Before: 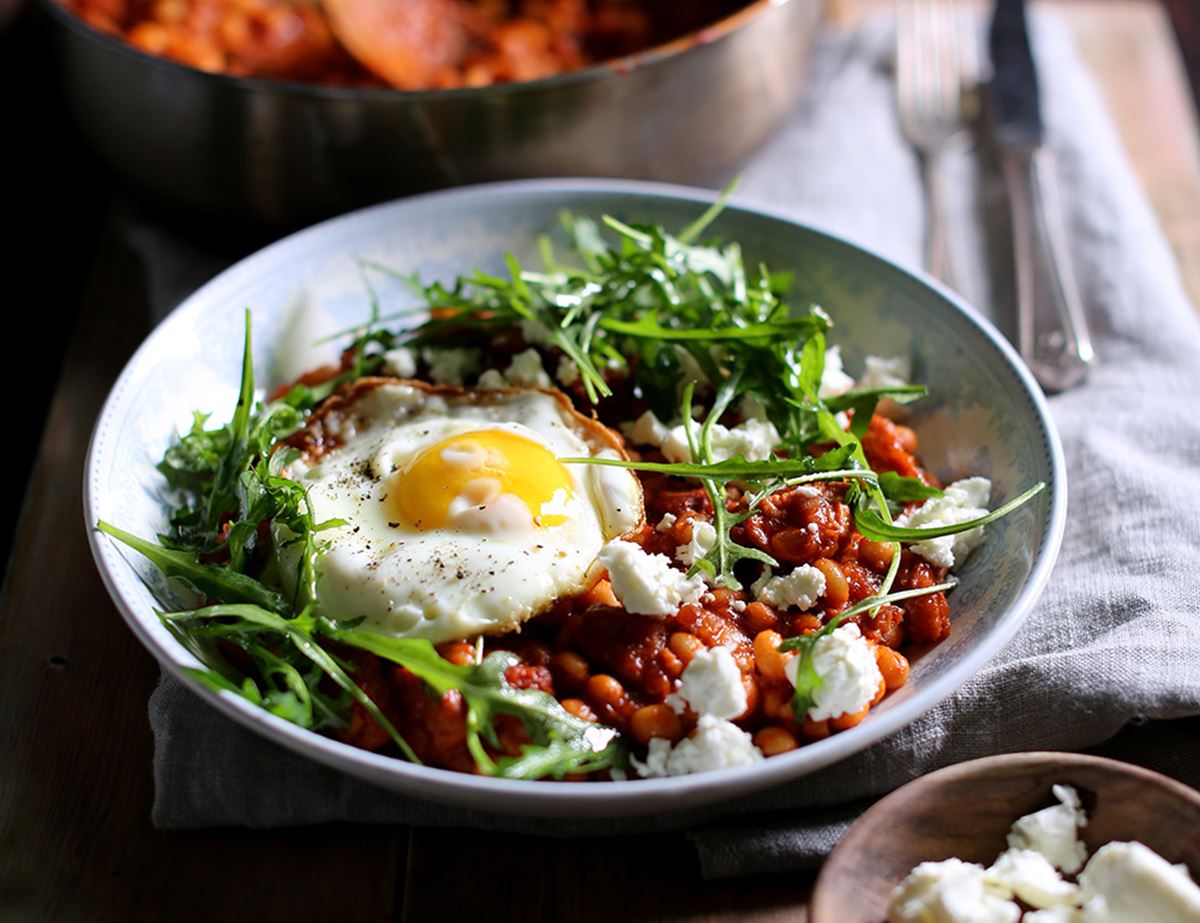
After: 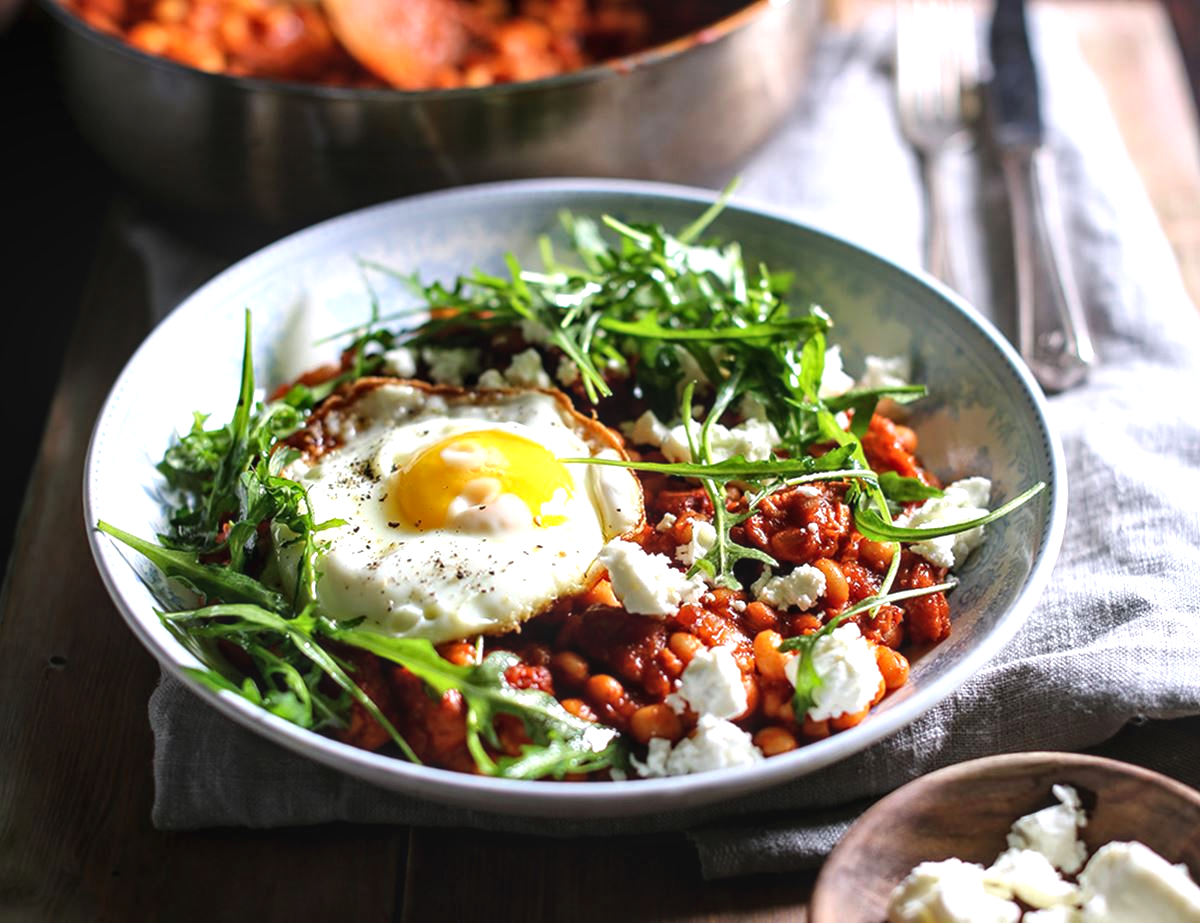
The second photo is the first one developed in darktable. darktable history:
local contrast: on, module defaults
exposure: black level correction -0.002, exposure 0.54 EV, compensate highlight preservation false
